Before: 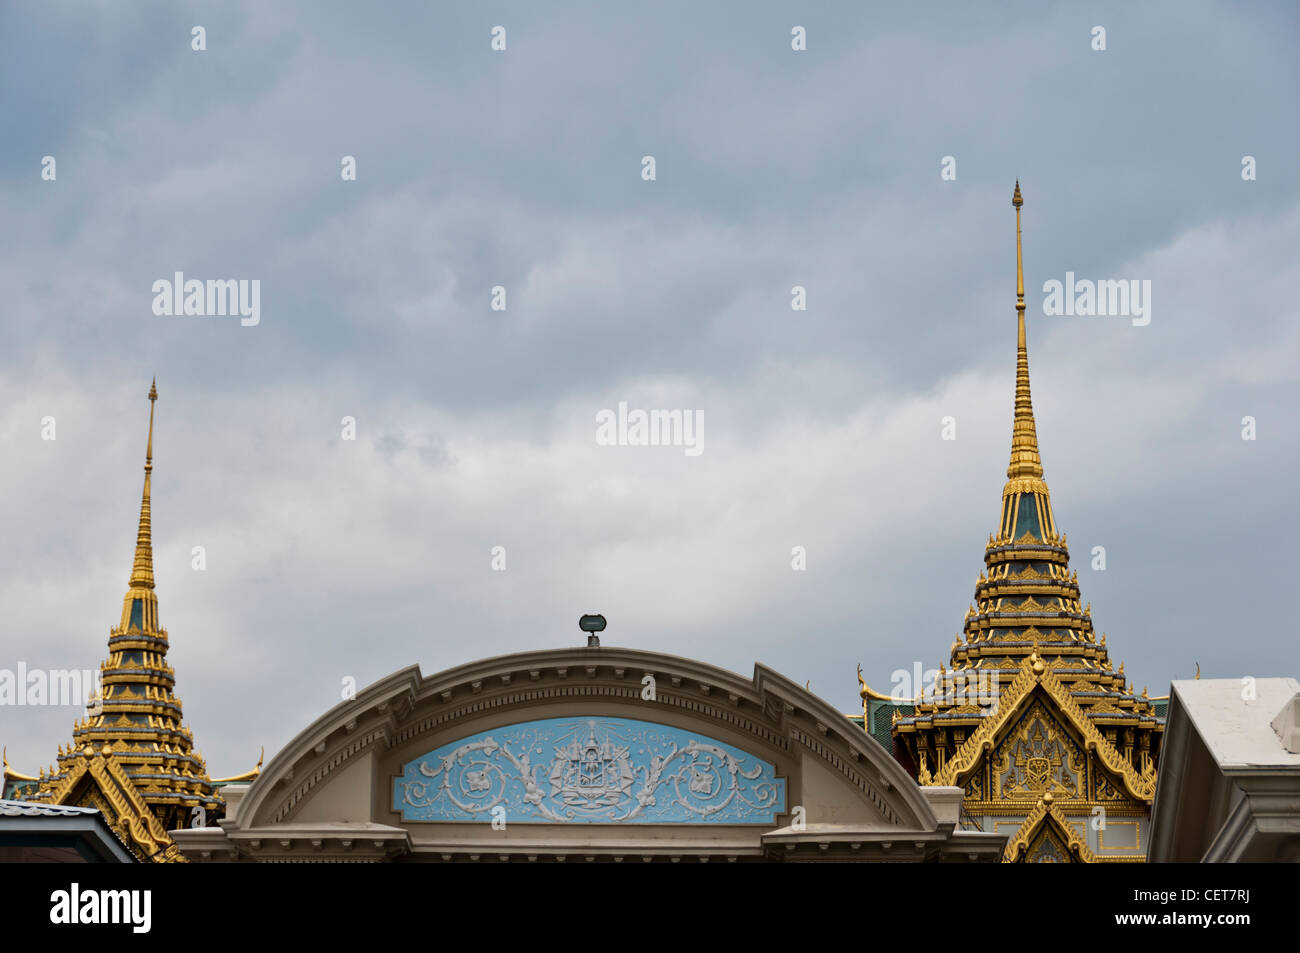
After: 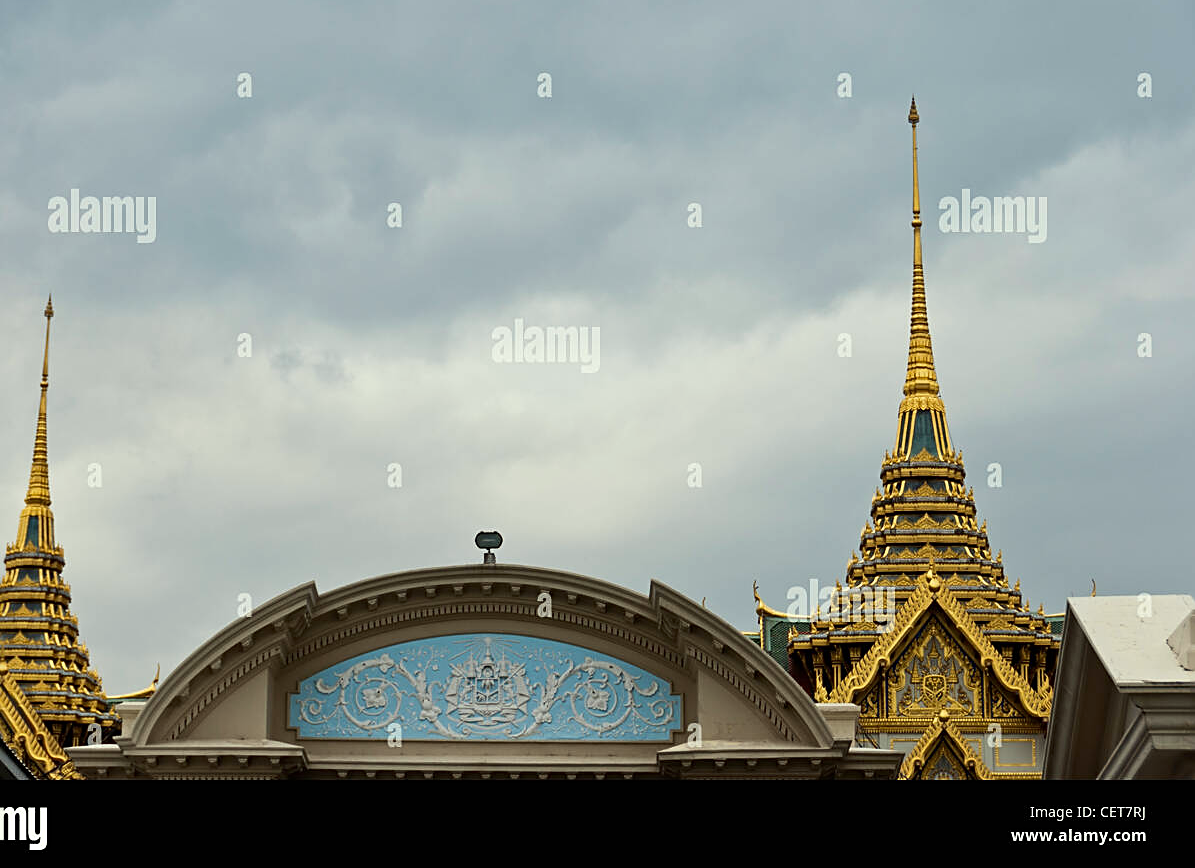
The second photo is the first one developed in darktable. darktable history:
color correction: highlights a* -4.31, highlights b* 6.97
contrast brightness saturation: contrast 0.08, saturation 0.022
crop and rotate: left 8.011%, top 8.912%
sharpen: on, module defaults
